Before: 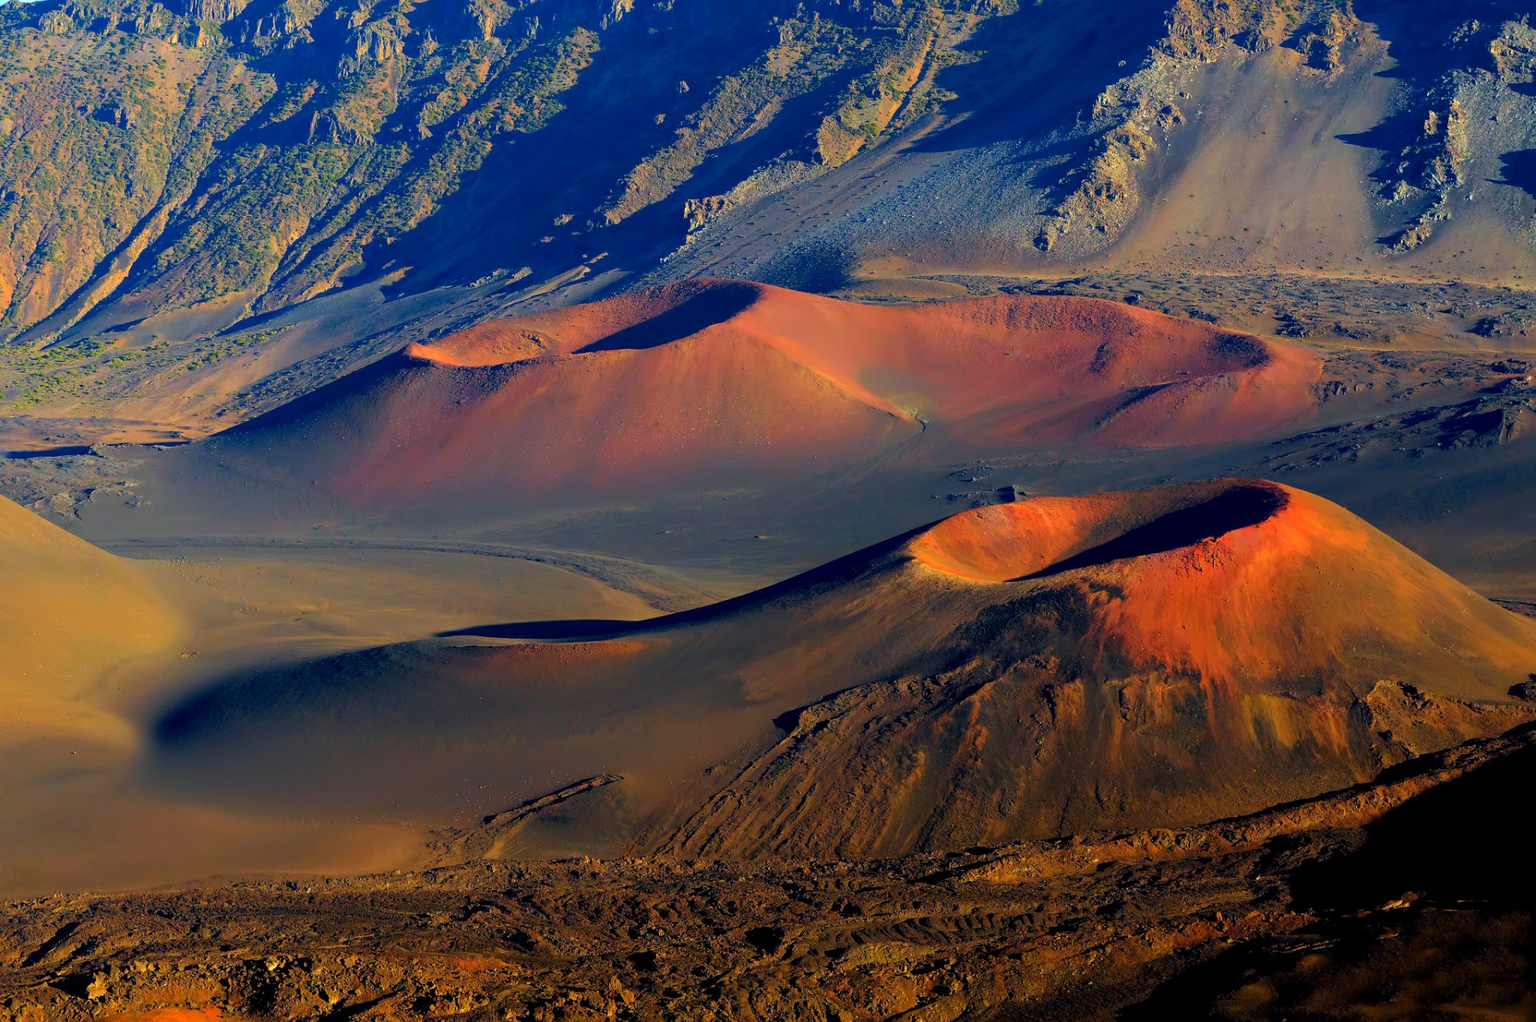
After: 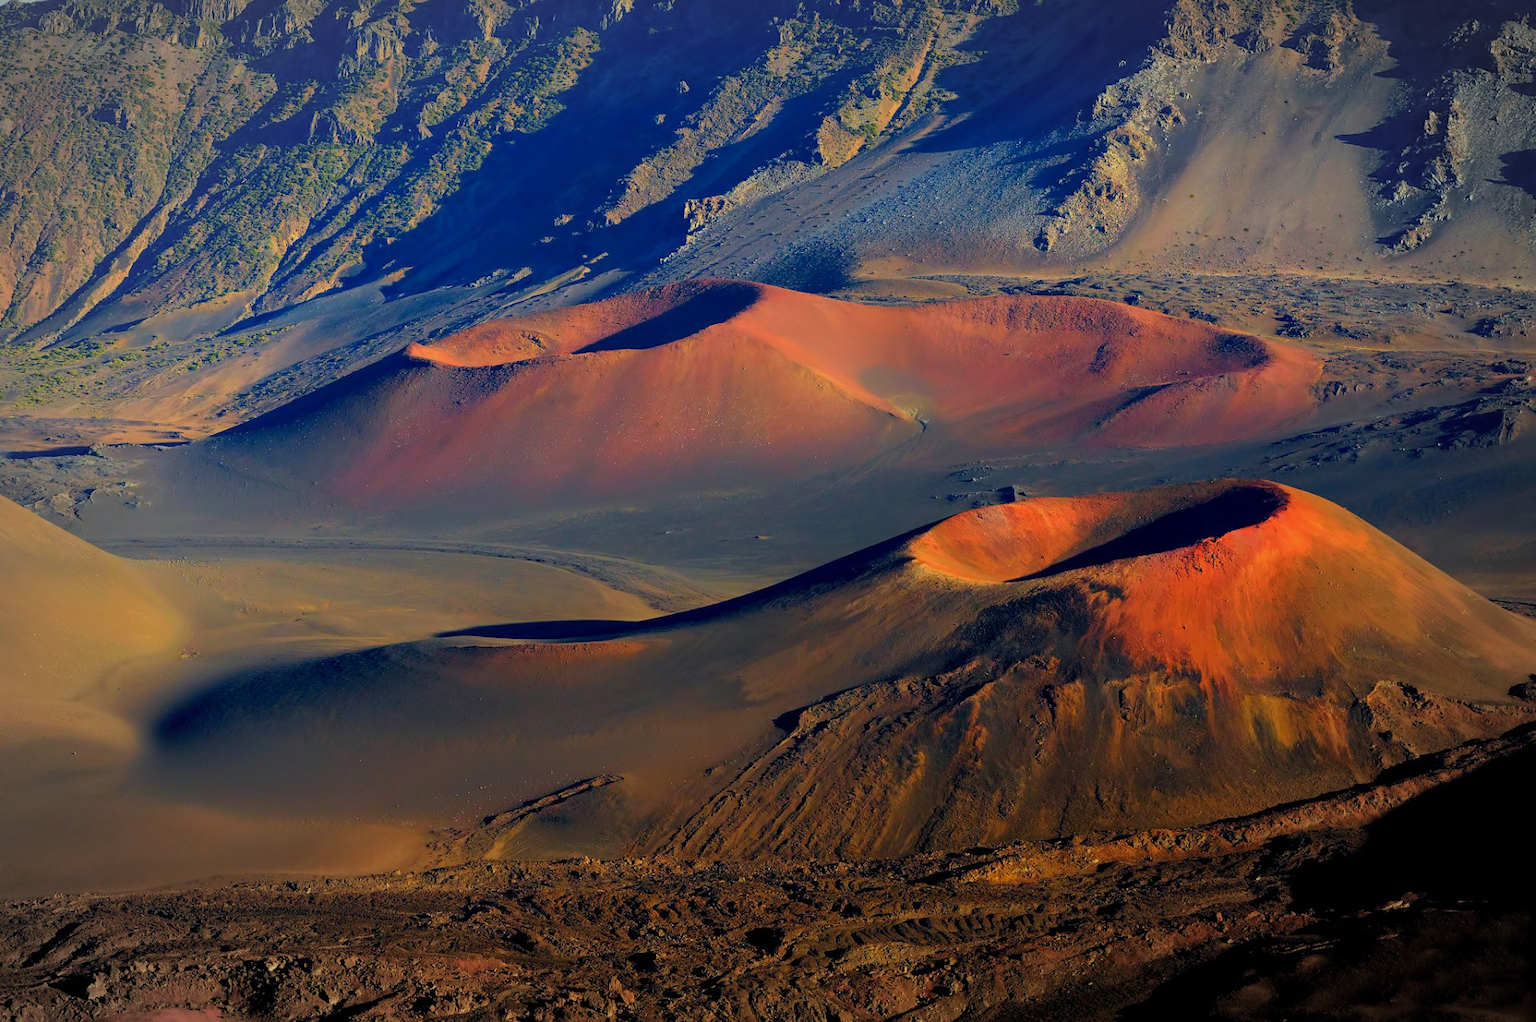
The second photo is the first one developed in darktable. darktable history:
vignetting: automatic ratio true
sigmoid: contrast 1.22, skew 0.65
